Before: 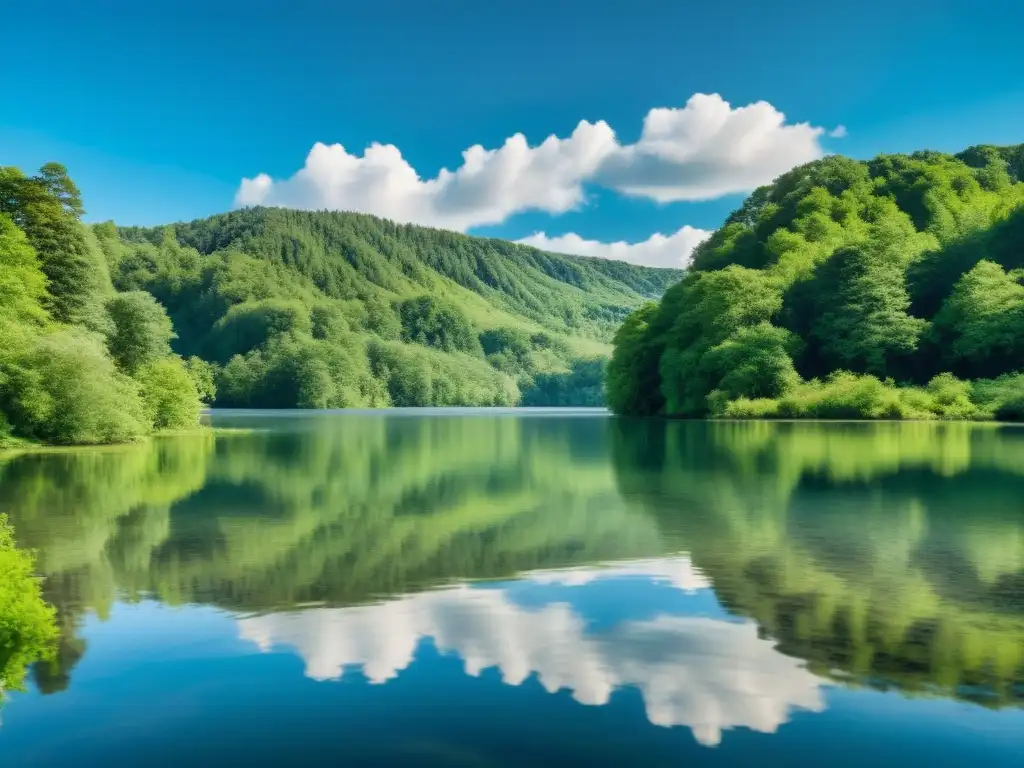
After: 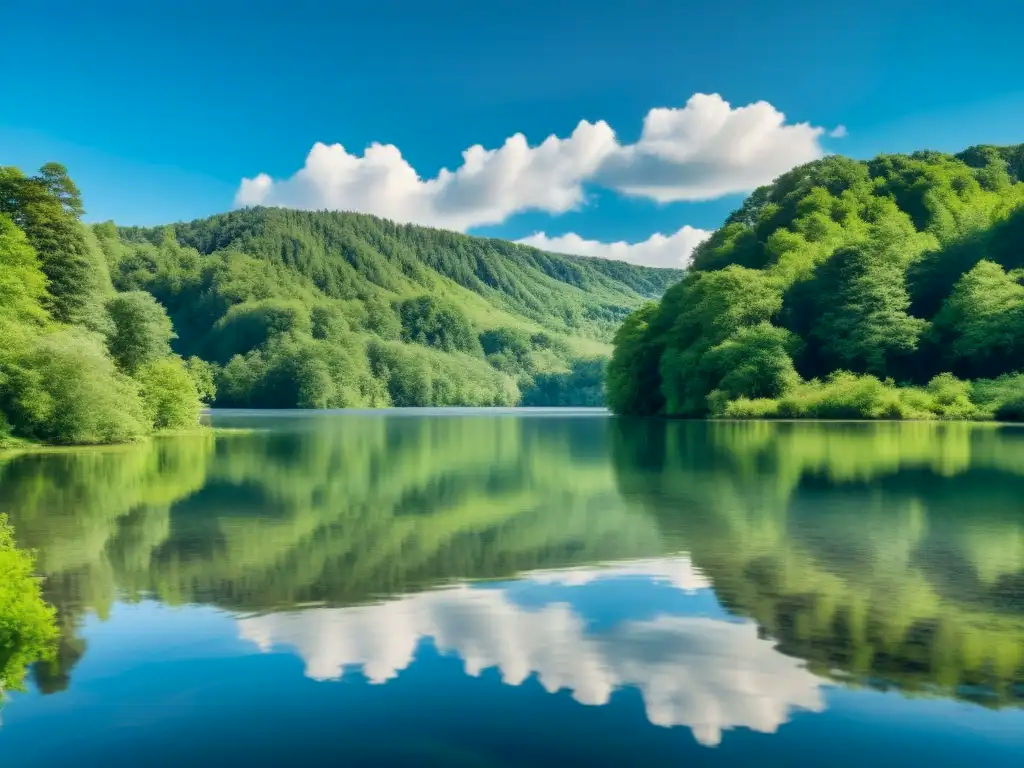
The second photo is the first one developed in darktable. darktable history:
color correction: highlights a* 0.203, highlights b* 2.66, shadows a* -0.852, shadows b* -4.73
